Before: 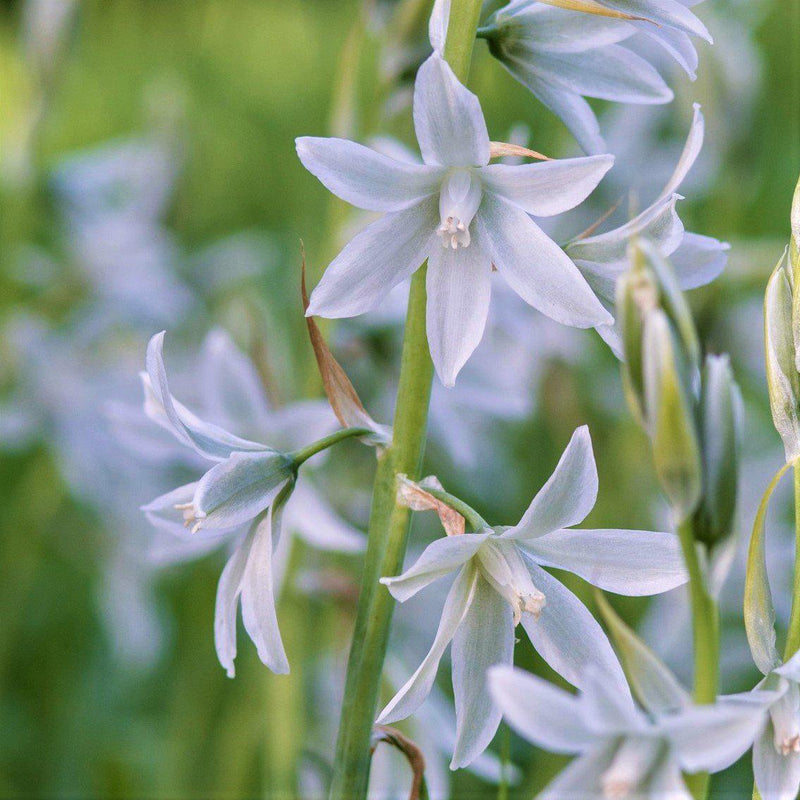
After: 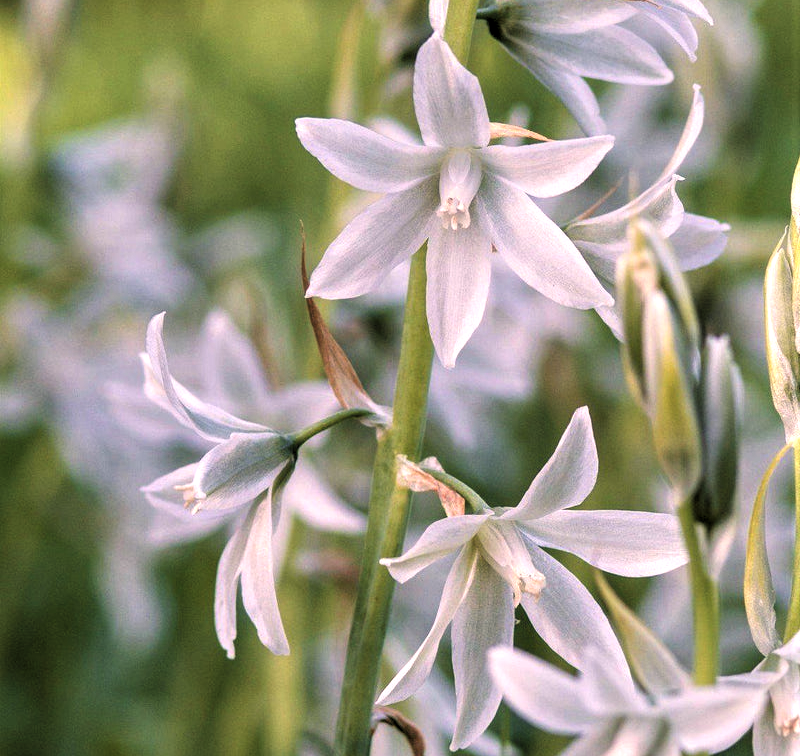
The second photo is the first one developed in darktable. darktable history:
levels: mode automatic, black 0.023%, white 99.97%, levels [0.062, 0.494, 0.925]
exposure: exposure 0.4 EV, compensate highlight preservation false
white balance: red 1.127, blue 0.943
crop and rotate: top 2.479%, bottom 3.018%
contrast brightness saturation: saturation -0.05
